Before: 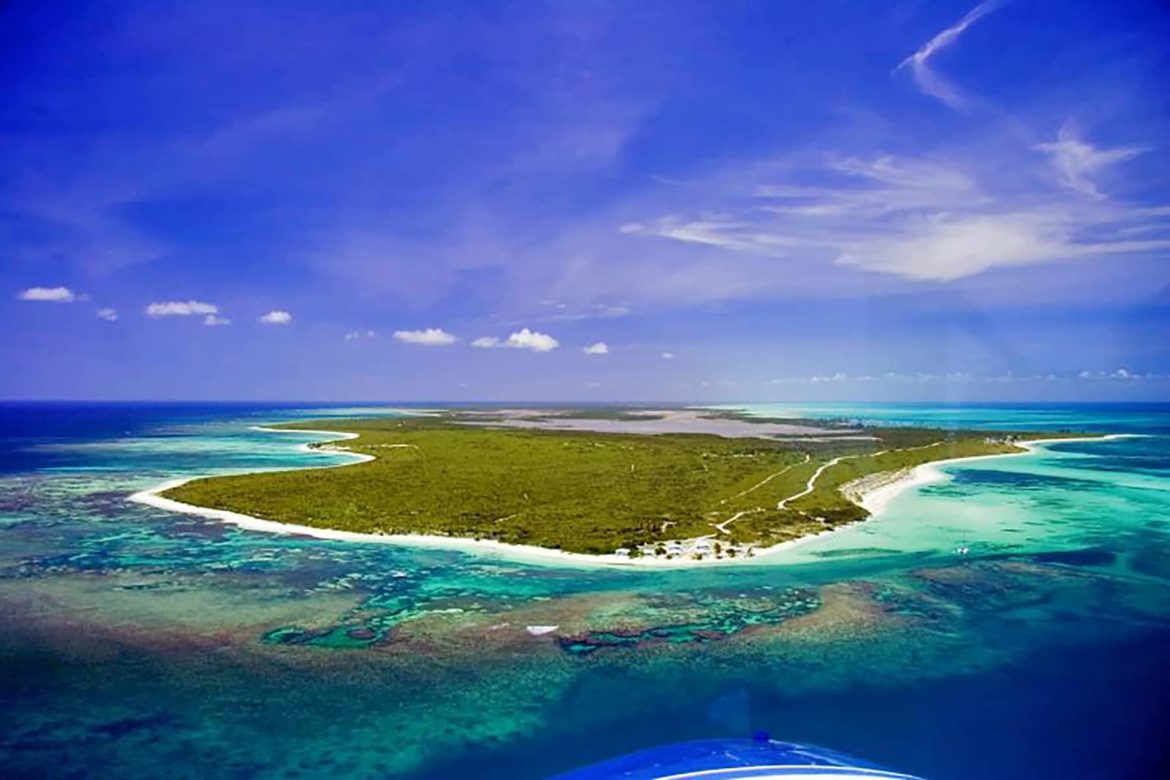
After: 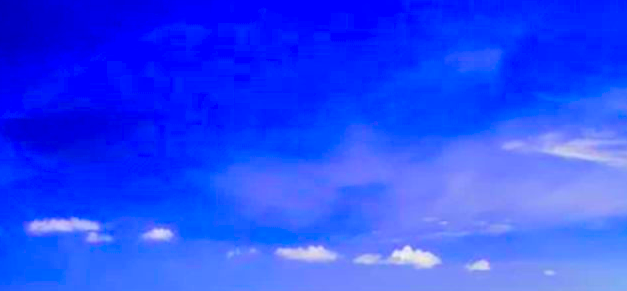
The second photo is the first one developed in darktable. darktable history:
crop: left 10.144%, top 10.677%, right 36.205%, bottom 52.005%
color balance rgb: linear chroma grading › global chroma 33.899%, perceptual saturation grading › global saturation 36.416%, perceptual saturation grading › shadows 36.078%
tone equalizer: -7 EV 0.136 EV, mask exposure compensation -0.502 EV
